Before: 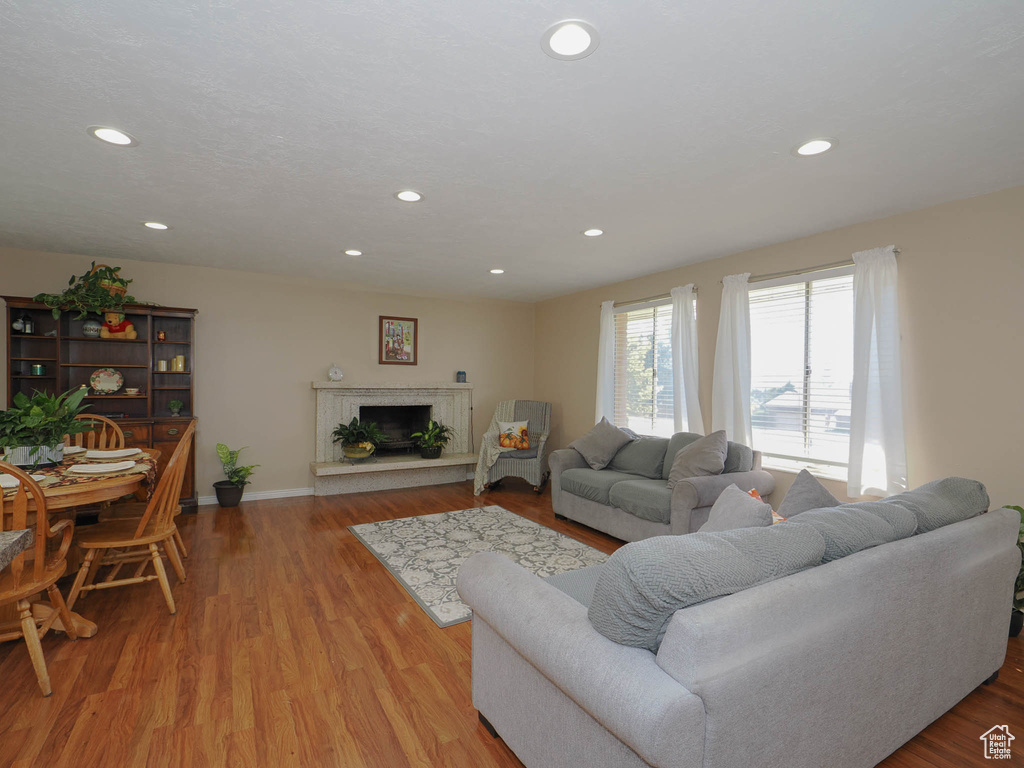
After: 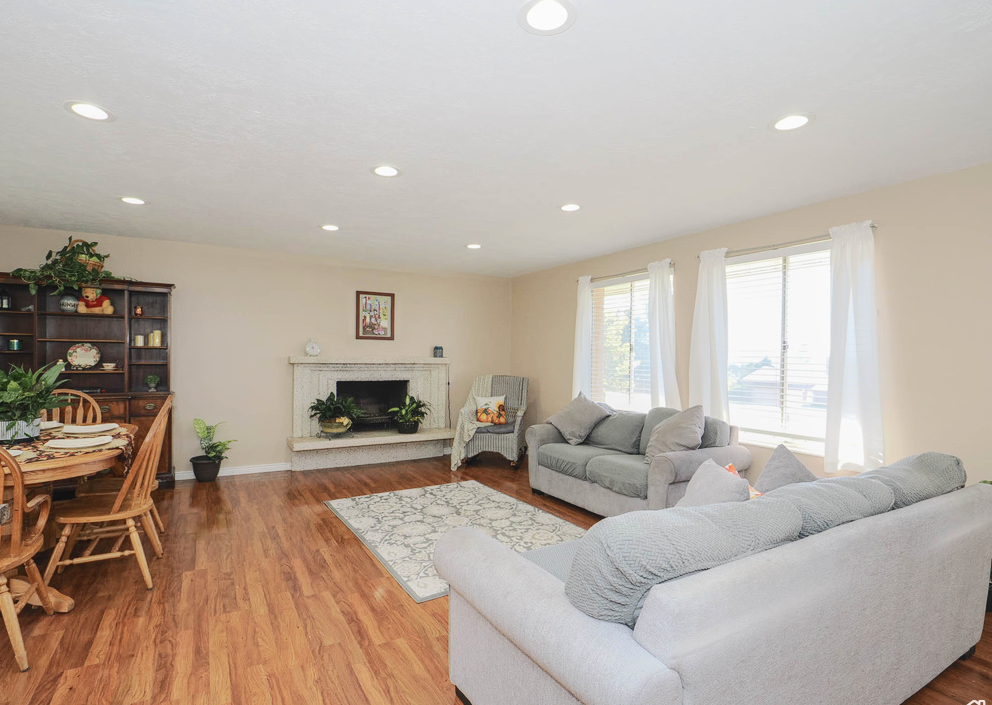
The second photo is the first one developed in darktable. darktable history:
local contrast: detail 110%
exposure: compensate highlight preservation false
tone curve: curves: ch0 [(0, 0.026) (0.146, 0.158) (0.272, 0.34) (0.453, 0.627) (0.687, 0.829) (1, 1)], color space Lab, independent channels
crop: left 2.266%, top 3.304%, right 0.839%, bottom 4.895%
